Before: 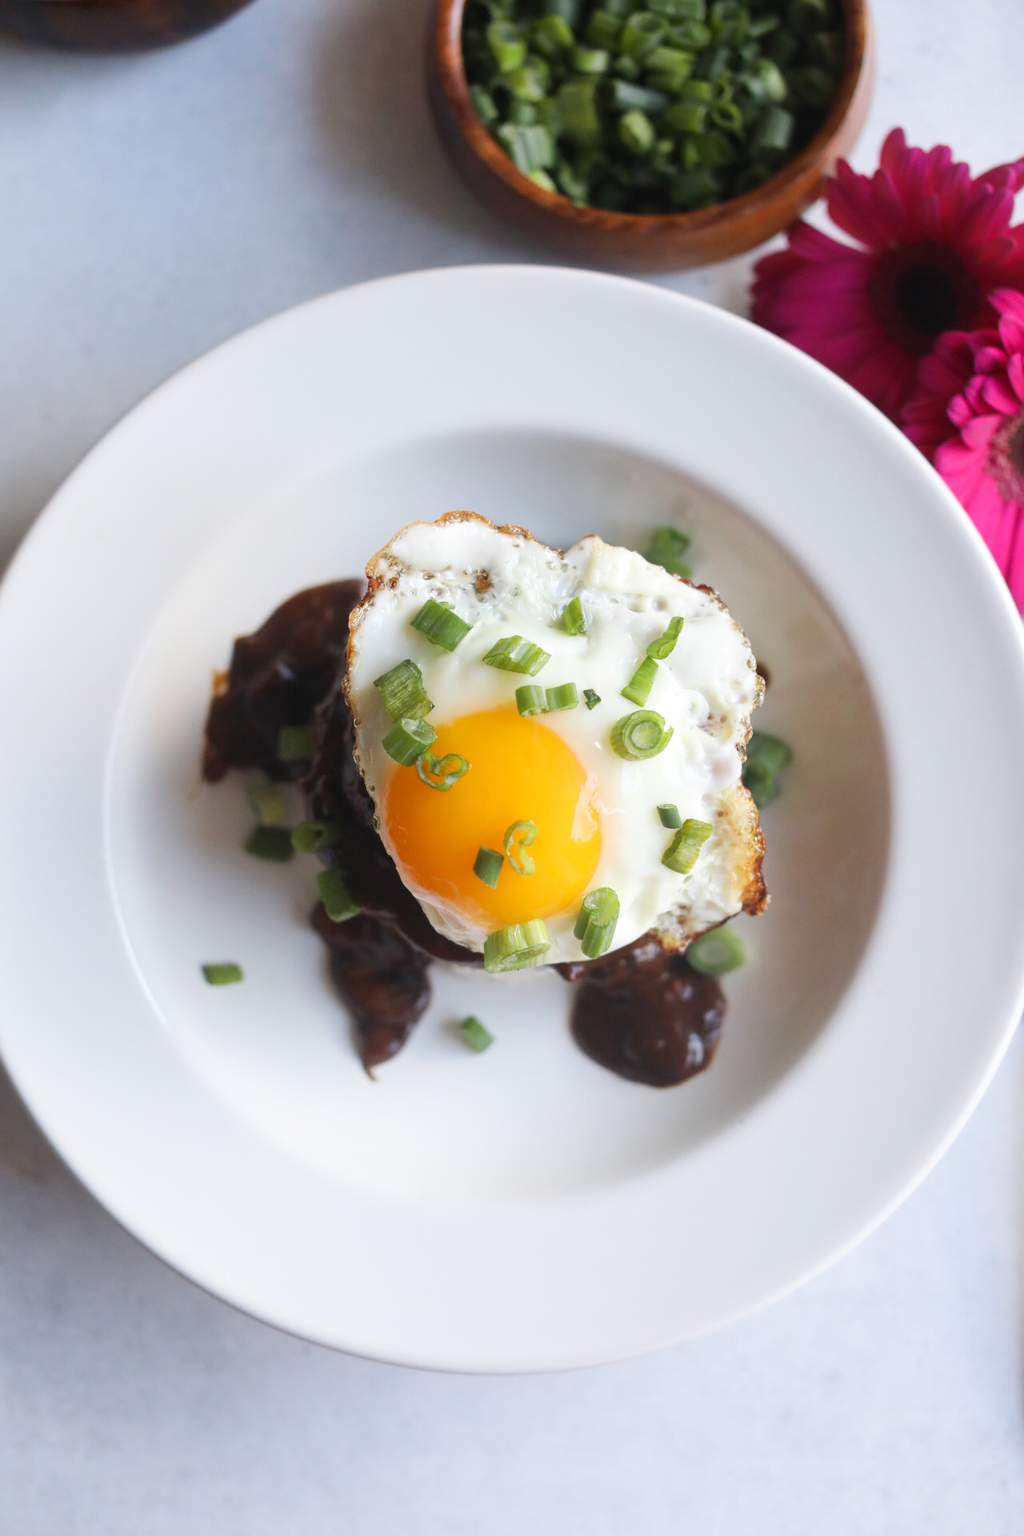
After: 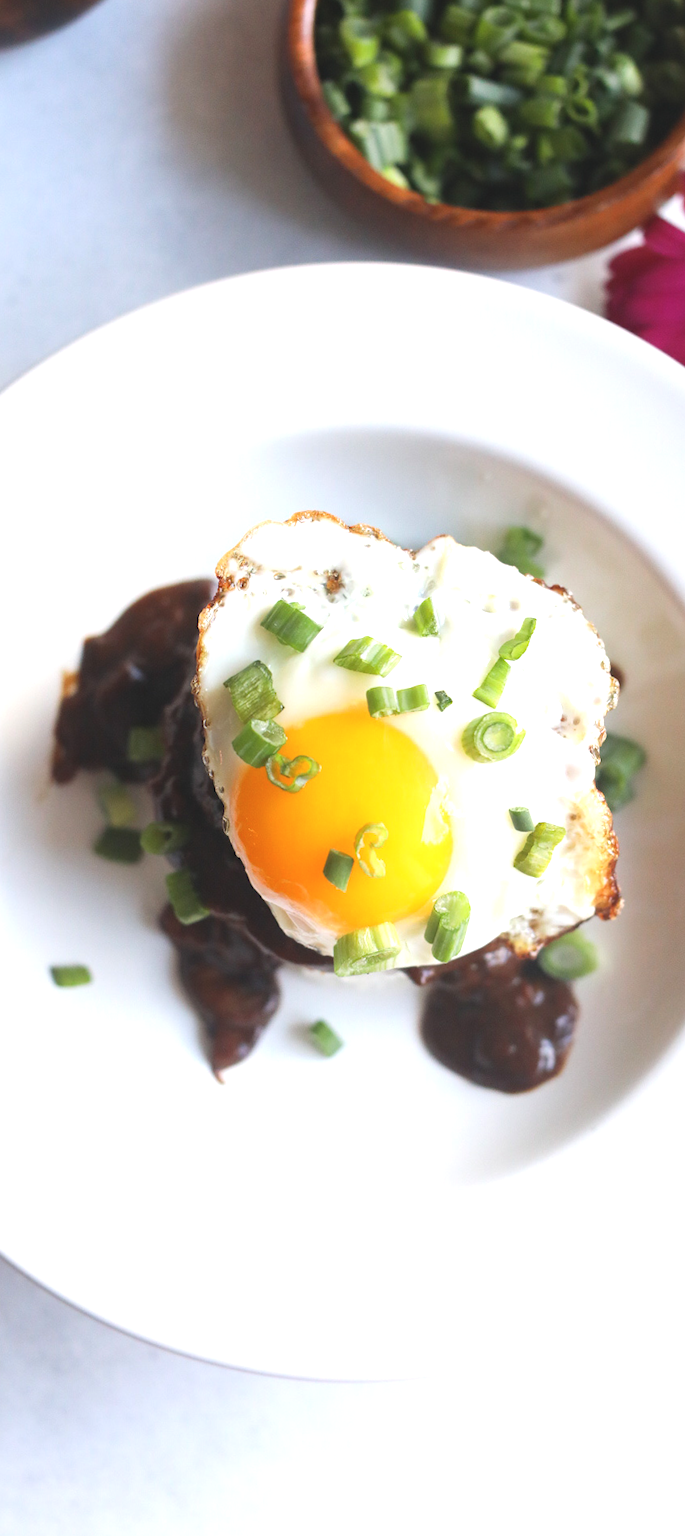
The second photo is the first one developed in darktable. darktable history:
exposure: black level correction -0.005, exposure 0.622 EV, compensate highlight preservation false
crop and rotate: left 14.436%, right 18.898%
rotate and perspective: rotation 0.192°, lens shift (horizontal) -0.015, crop left 0.005, crop right 0.996, crop top 0.006, crop bottom 0.99
